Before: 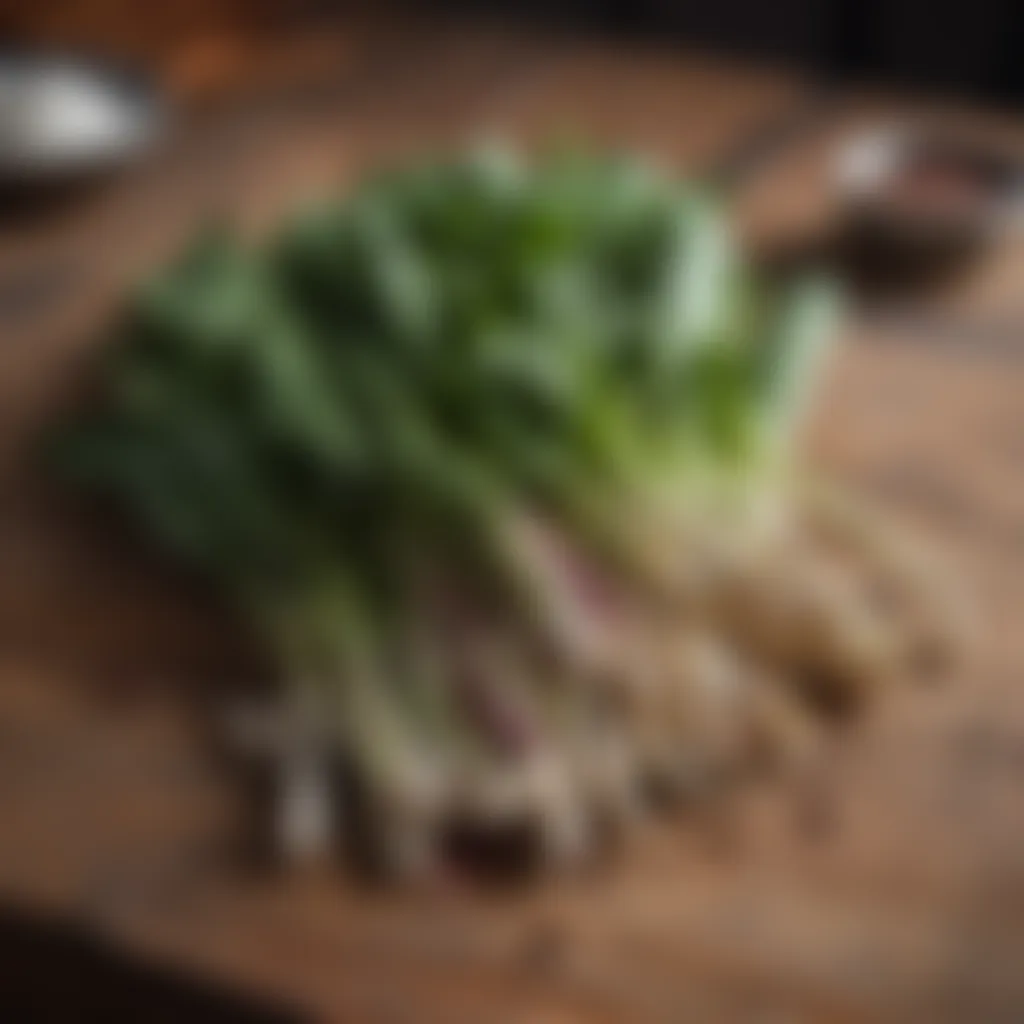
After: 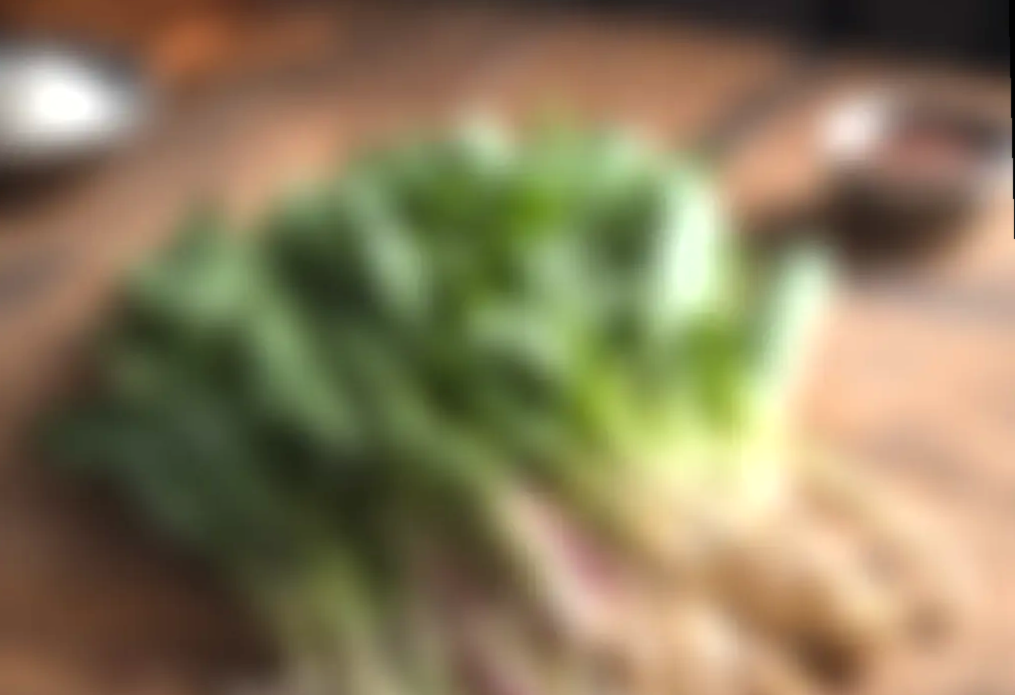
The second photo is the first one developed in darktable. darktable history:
exposure: black level correction 0, exposure 1.198 EV, compensate exposure bias true, compensate highlight preservation false
crop: bottom 28.576%
rotate and perspective: rotation -1.42°, crop left 0.016, crop right 0.984, crop top 0.035, crop bottom 0.965
lowpass: radius 0.5, unbound 0
tone equalizer: on, module defaults
